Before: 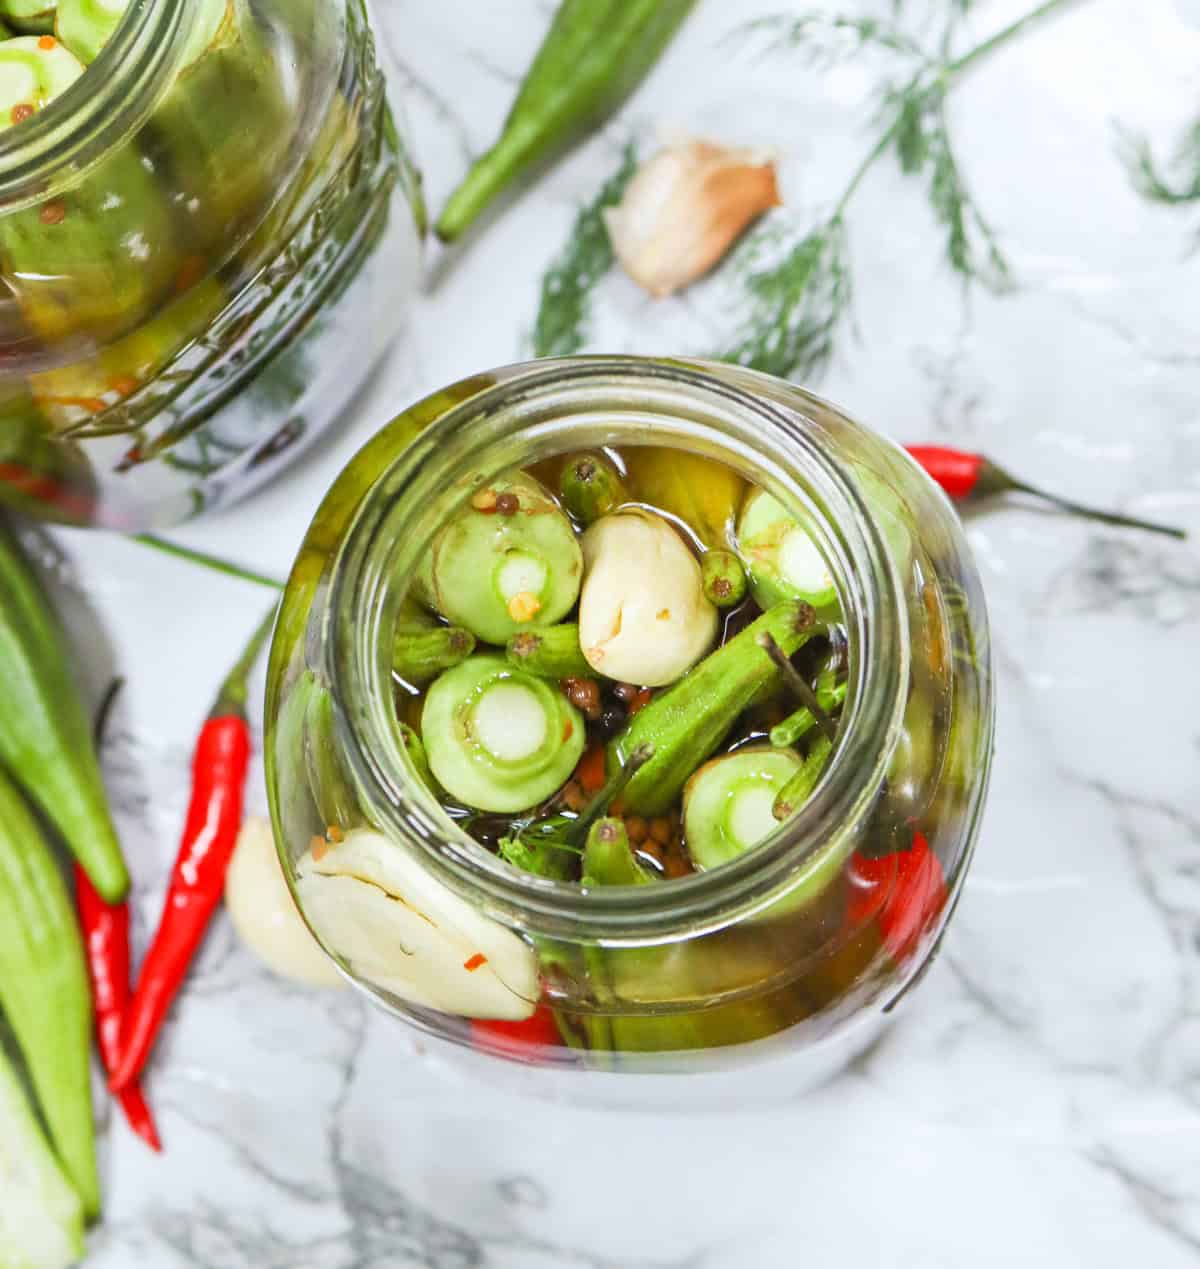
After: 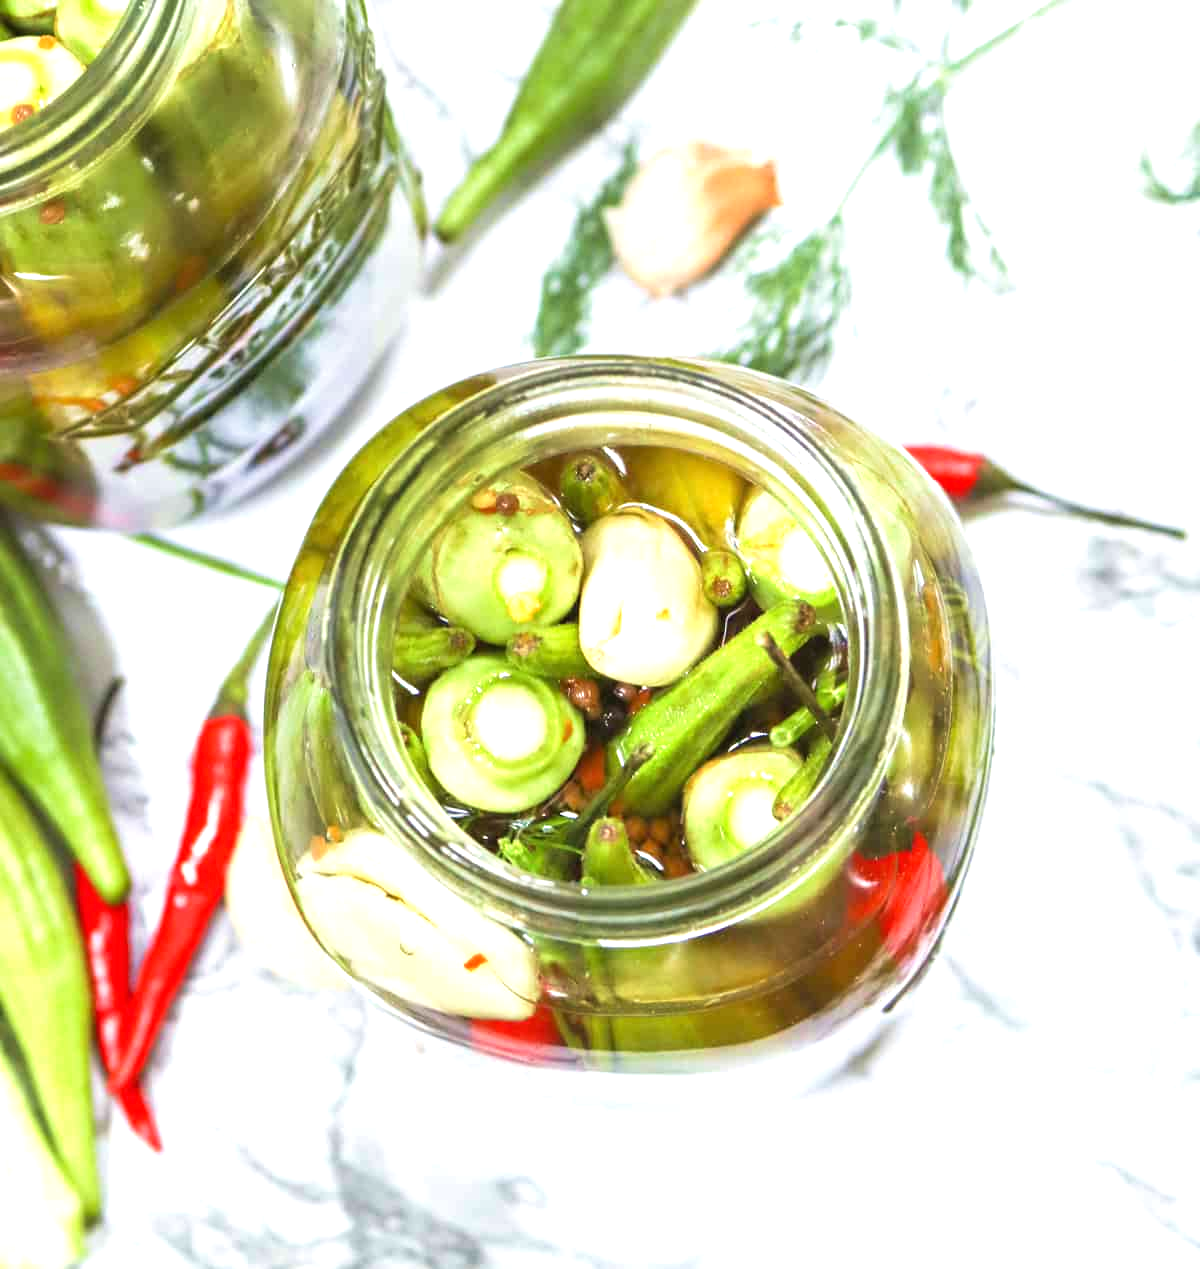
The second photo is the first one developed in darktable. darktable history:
exposure: black level correction 0, exposure 0.7 EV, compensate exposure bias true, compensate highlight preservation false
levels: mode automatic
velvia: on, module defaults
